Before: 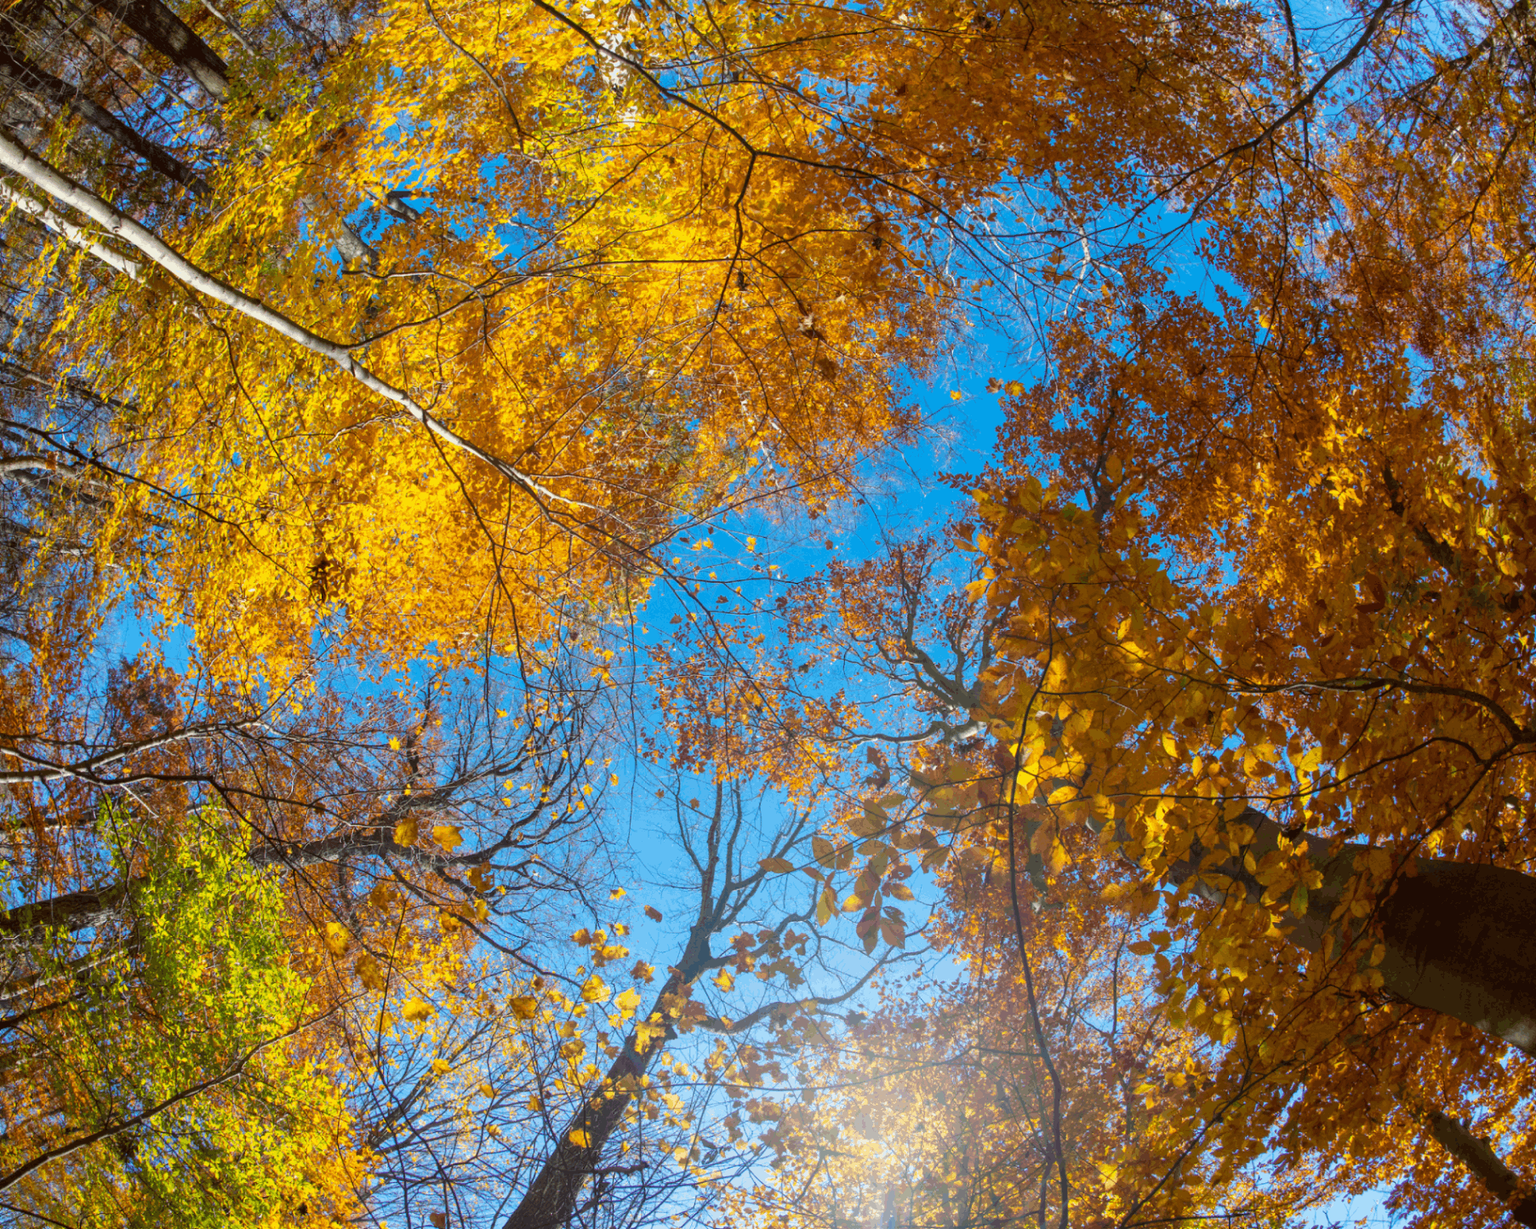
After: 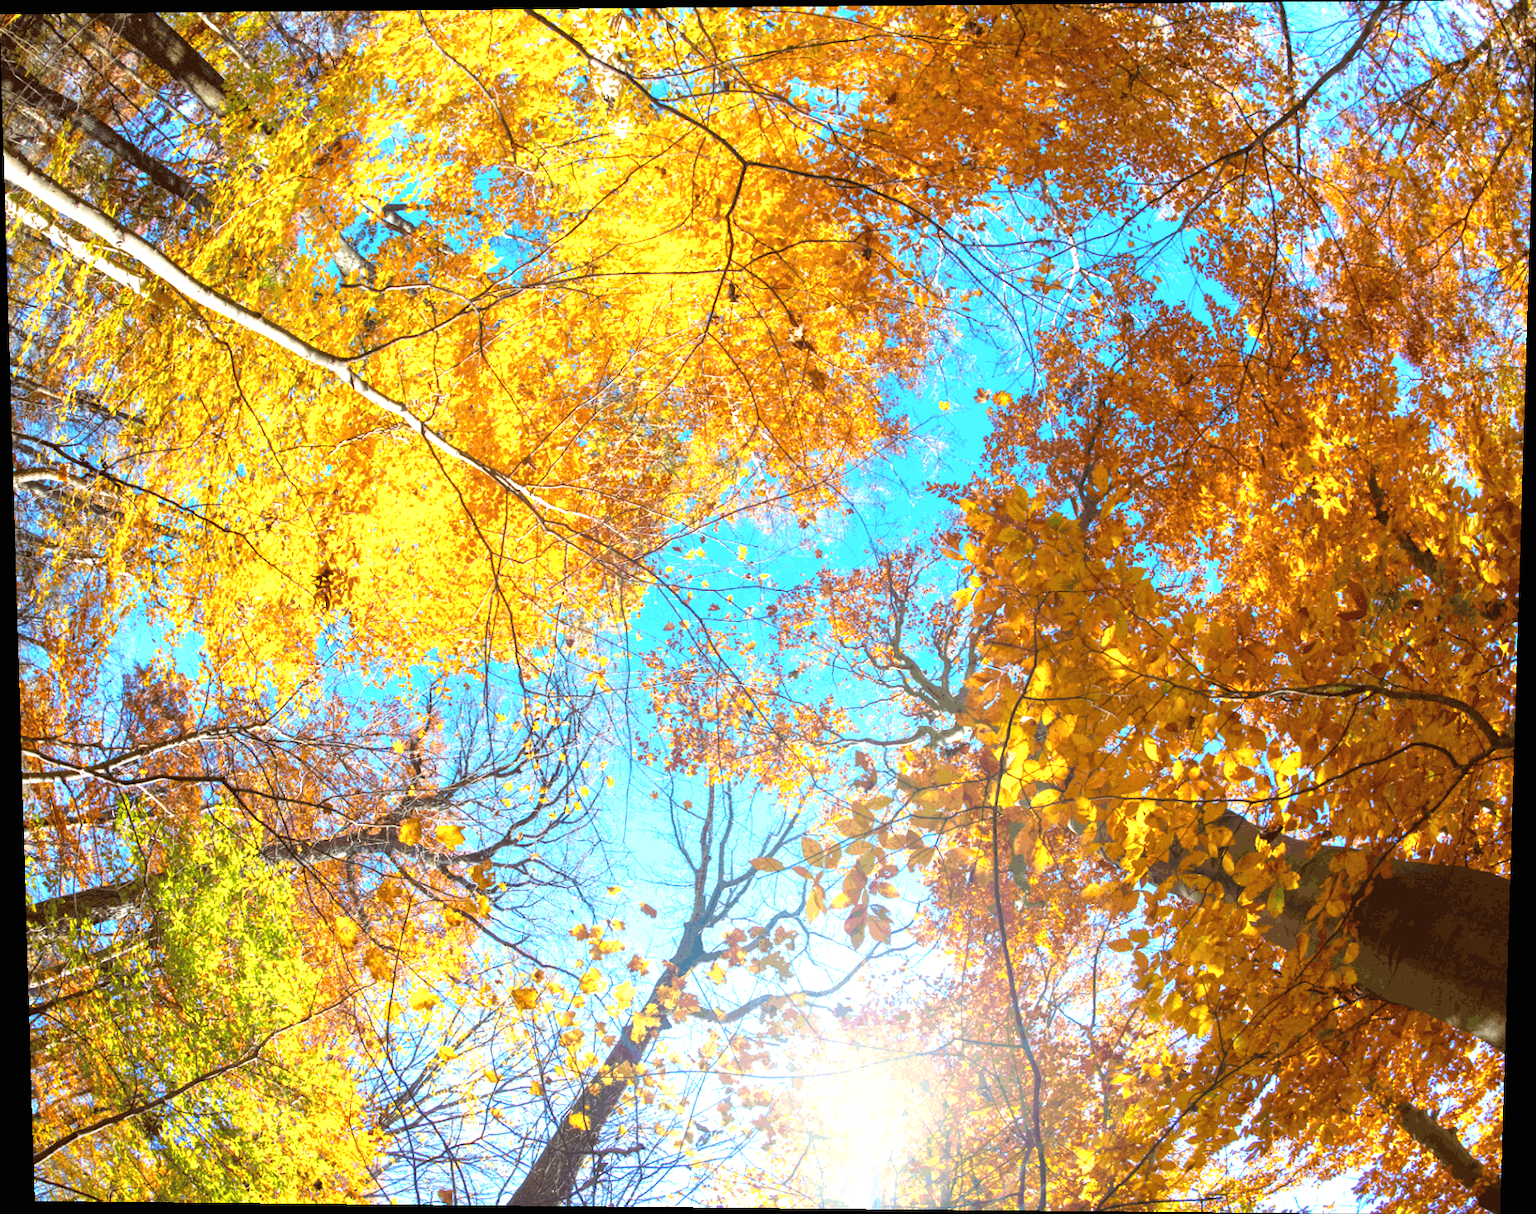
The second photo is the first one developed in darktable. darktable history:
exposure: black level correction 0, exposure 1.379 EV, compensate exposure bias true, compensate highlight preservation false
rotate and perspective: lens shift (vertical) 0.048, lens shift (horizontal) -0.024, automatic cropping off
velvia: on, module defaults
